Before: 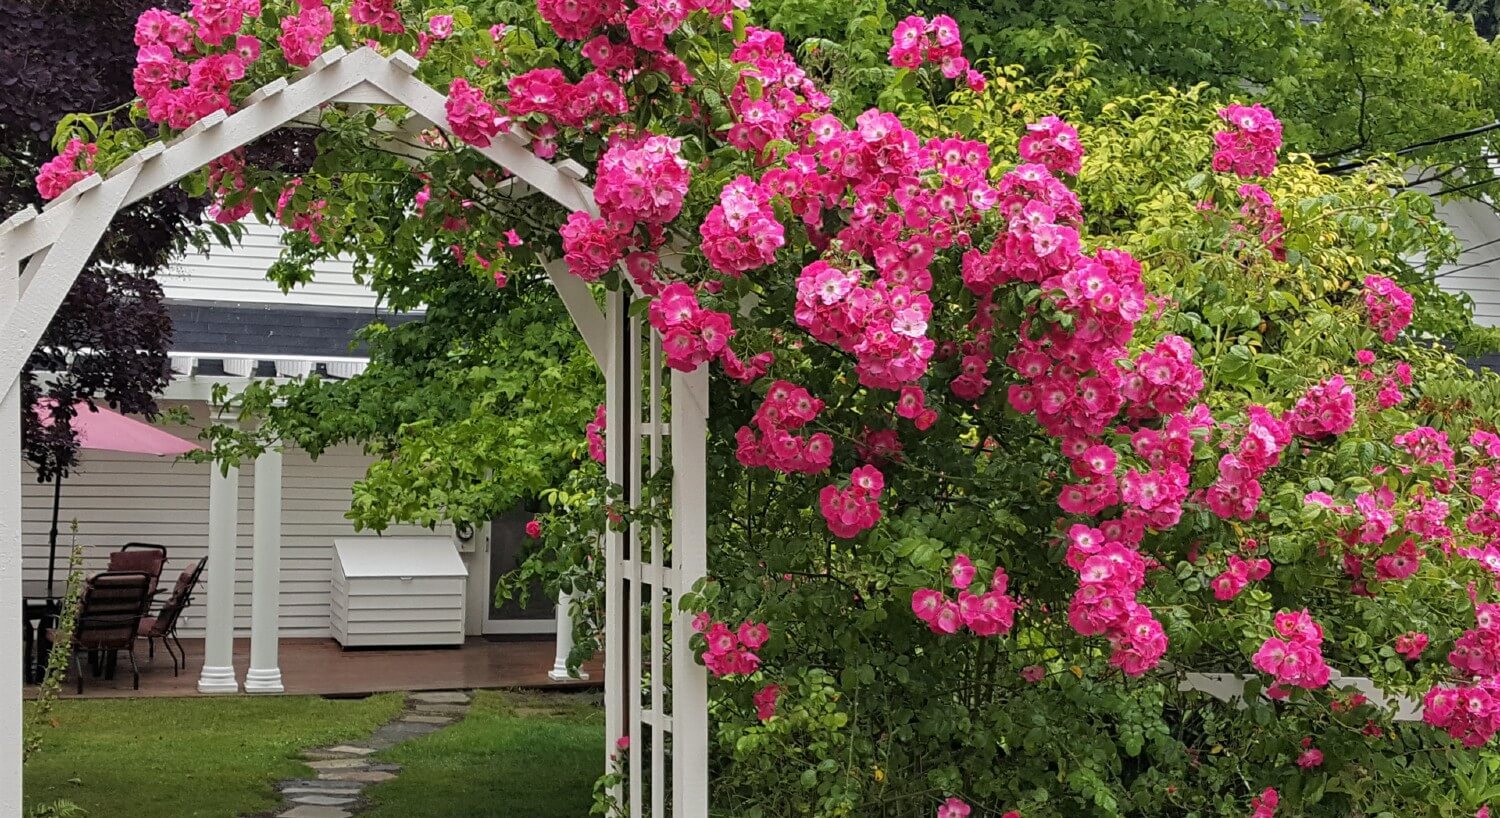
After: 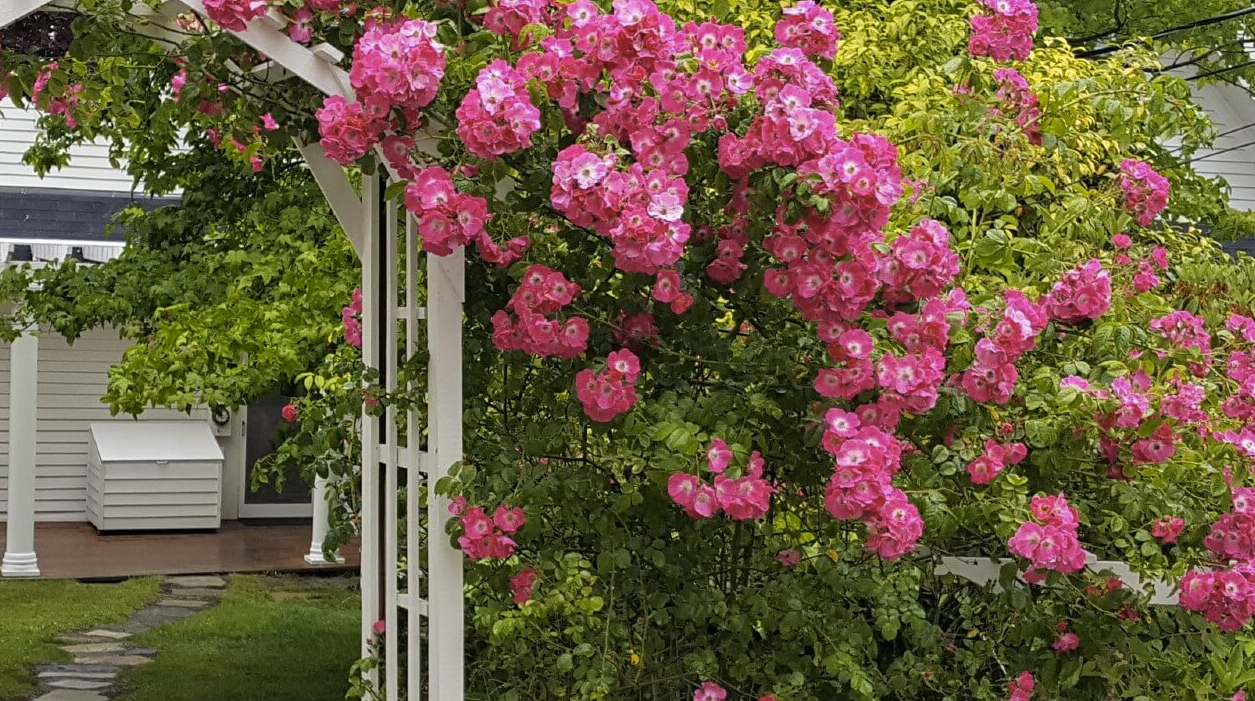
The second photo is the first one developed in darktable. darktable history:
crop: left 16.315%, top 14.246%
sharpen: radius 2.883, amount 0.868, threshold 47.523
color contrast: green-magenta contrast 0.8, blue-yellow contrast 1.1, unbound 0
color balance rgb: global vibrance 0.5%
